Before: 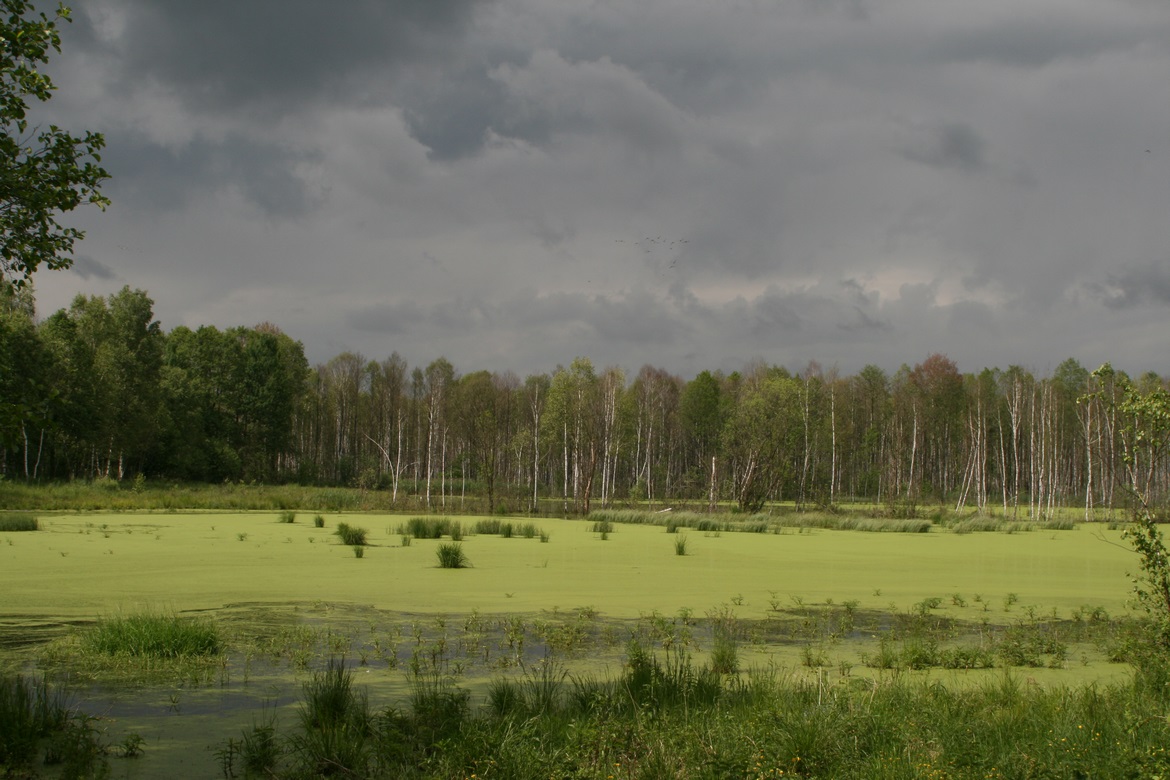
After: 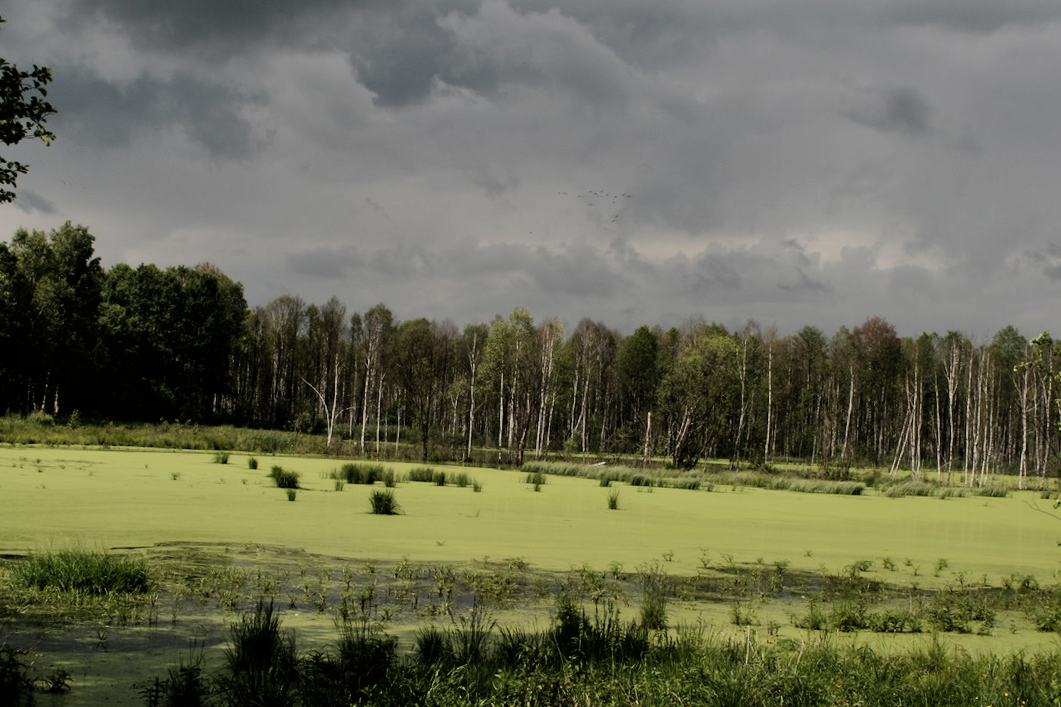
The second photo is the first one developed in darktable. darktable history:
filmic rgb: black relative exposure -5 EV, hardness 2.88, contrast 1.5
color correction: saturation 0.99
shadows and highlights: shadows 49, highlights -41, soften with gaussian
crop and rotate: angle -1.96°, left 3.097%, top 4.154%, right 1.586%, bottom 0.529%
